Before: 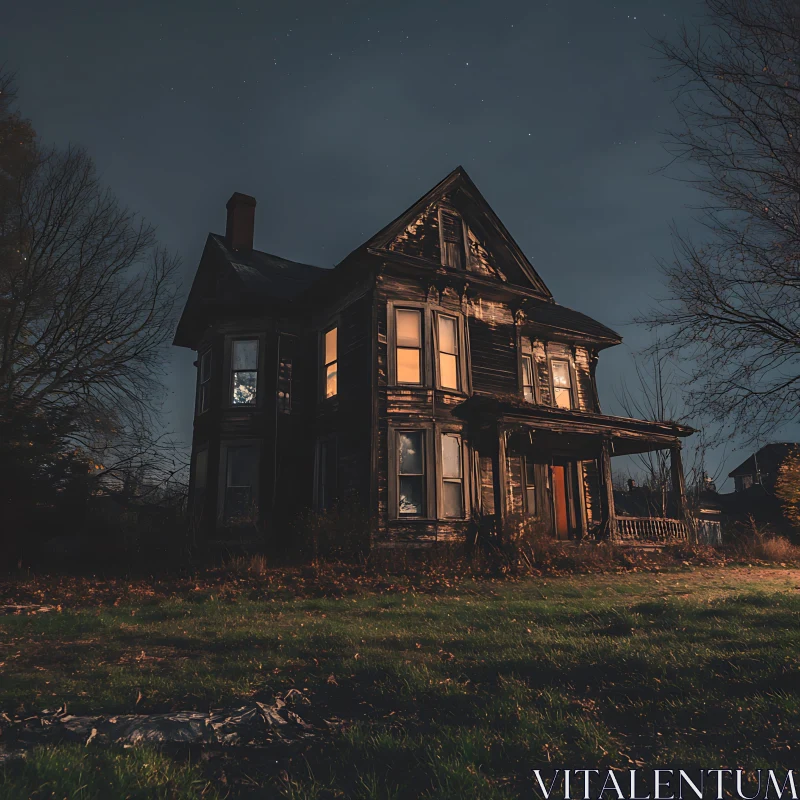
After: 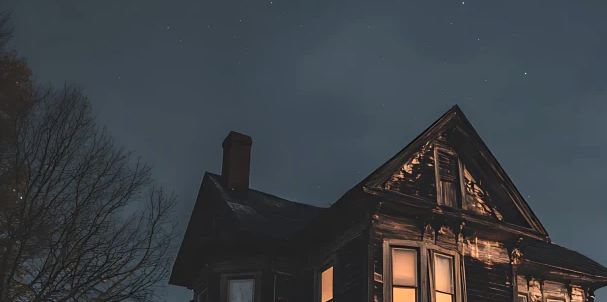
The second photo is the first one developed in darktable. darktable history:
crop: left 0.528%, top 7.633%, right 23.59%, bottom 54.54%
exposure: exposure 0.201 EV, compensate highlight preservation false
